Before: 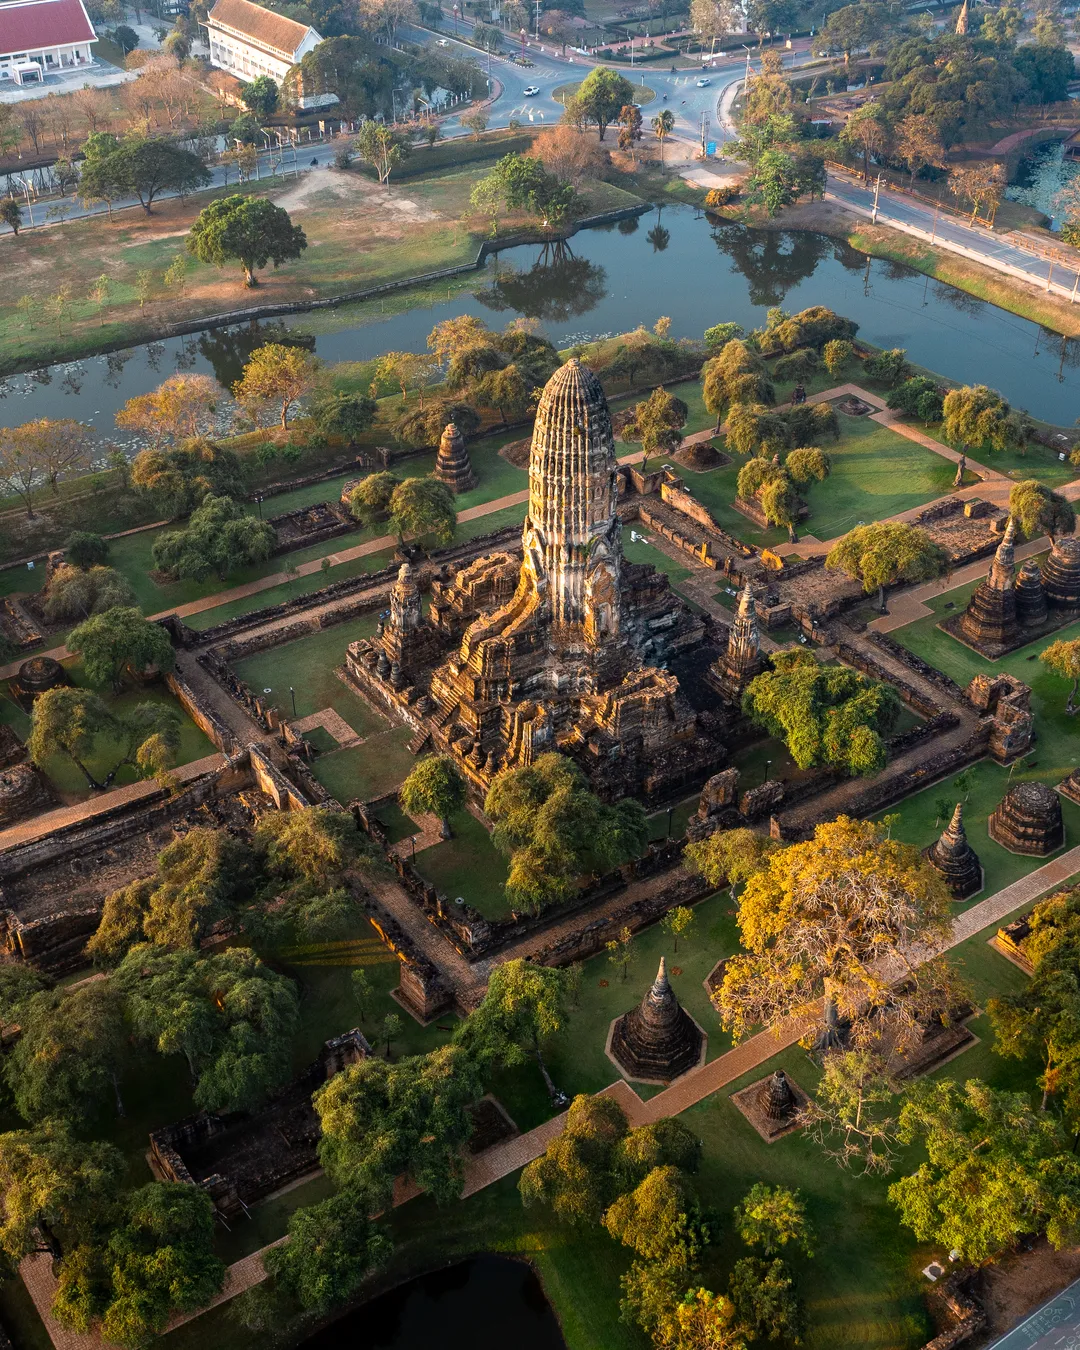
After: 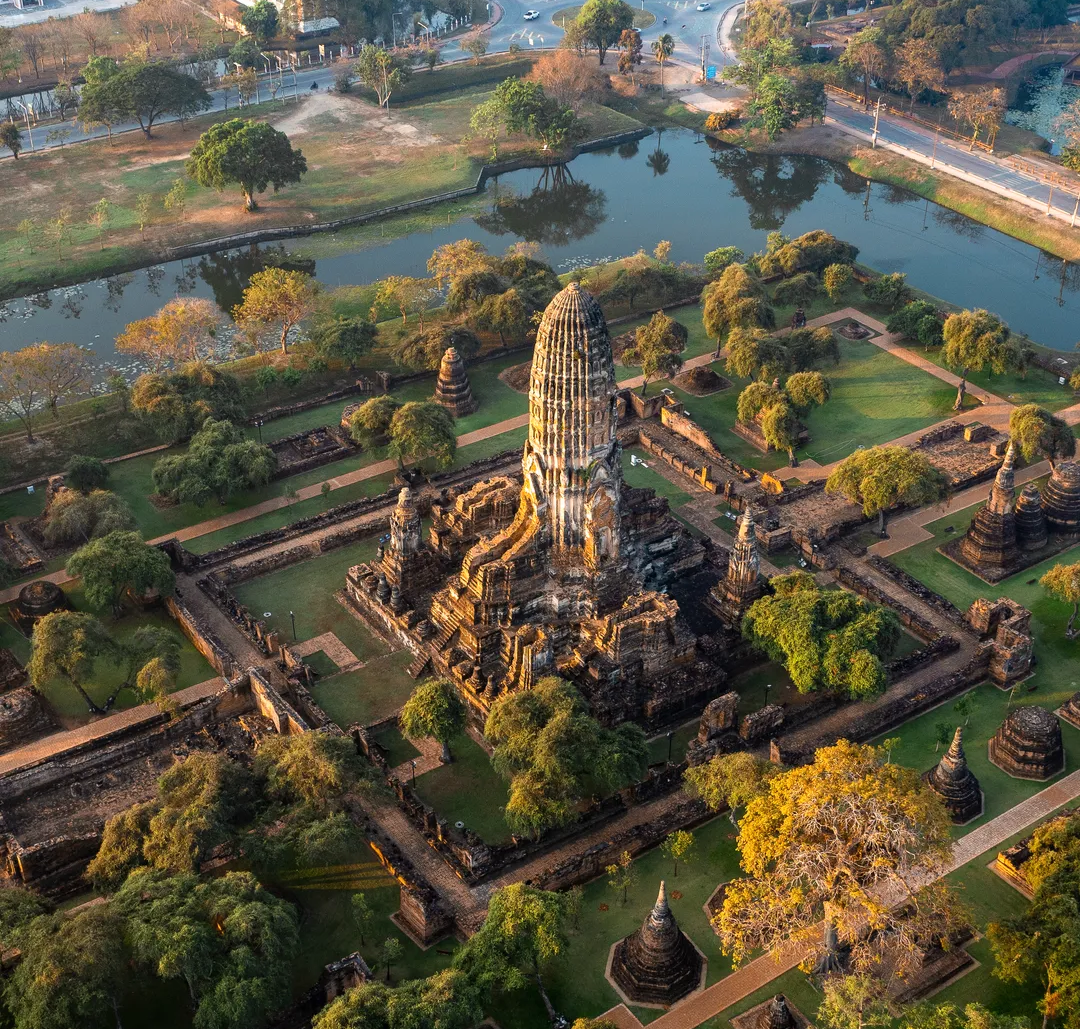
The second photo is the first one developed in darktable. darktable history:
crop: top 5.689%, bottom 18.057%
shadows and highlights: shadows 19.86, highlights -20.1, soften with gaussian
